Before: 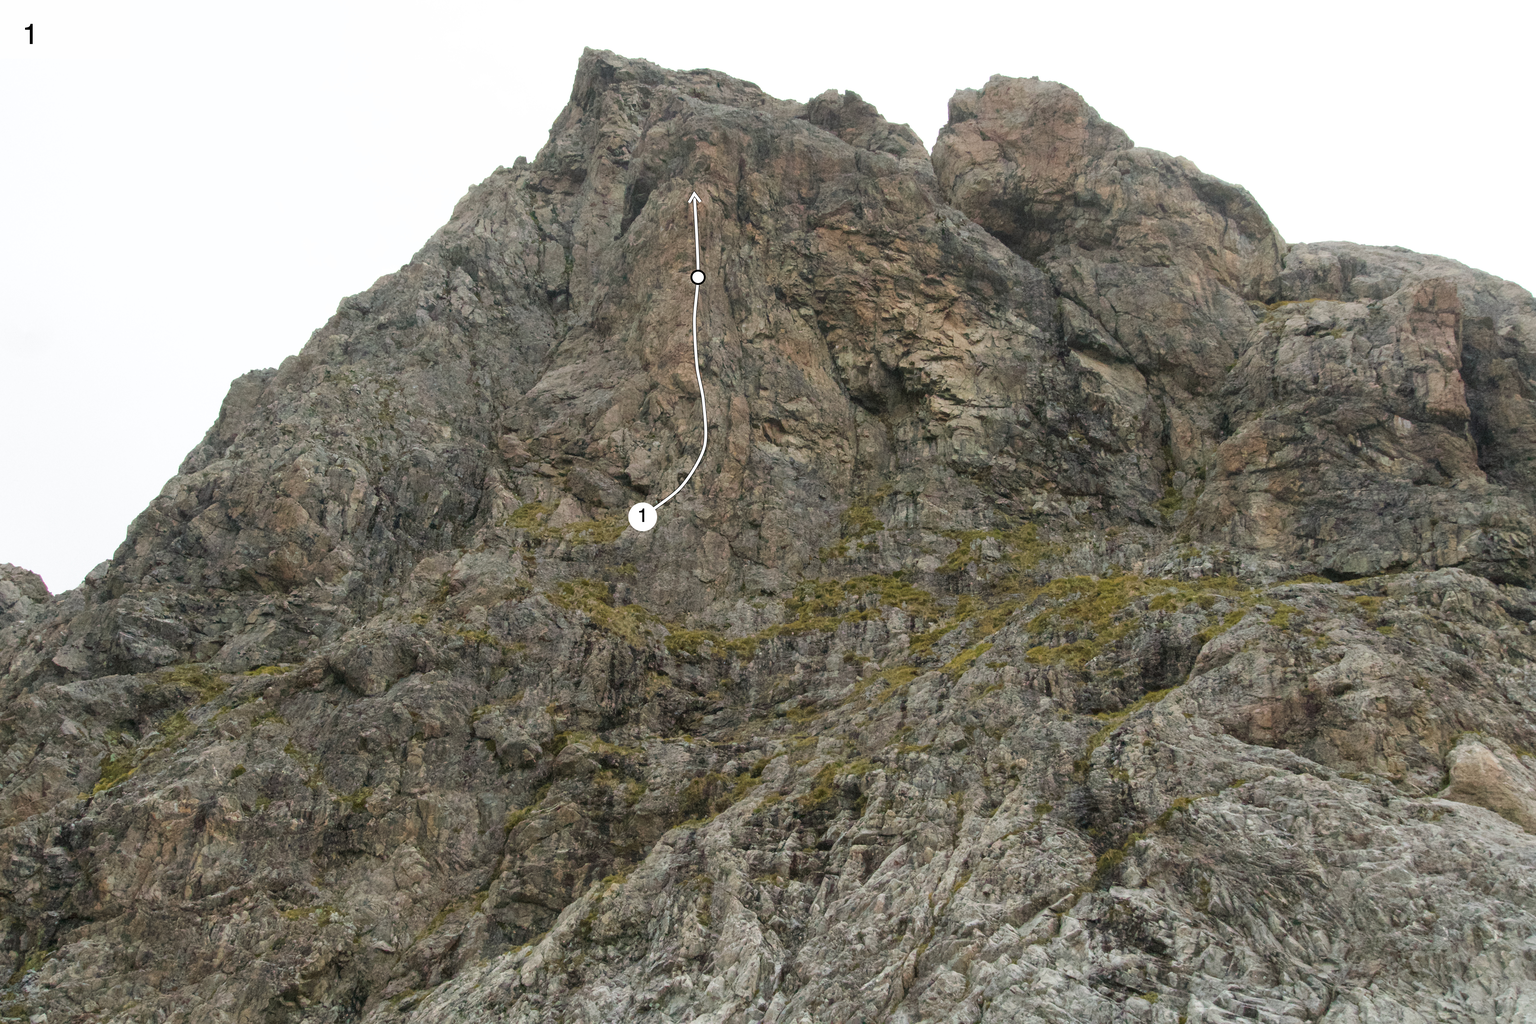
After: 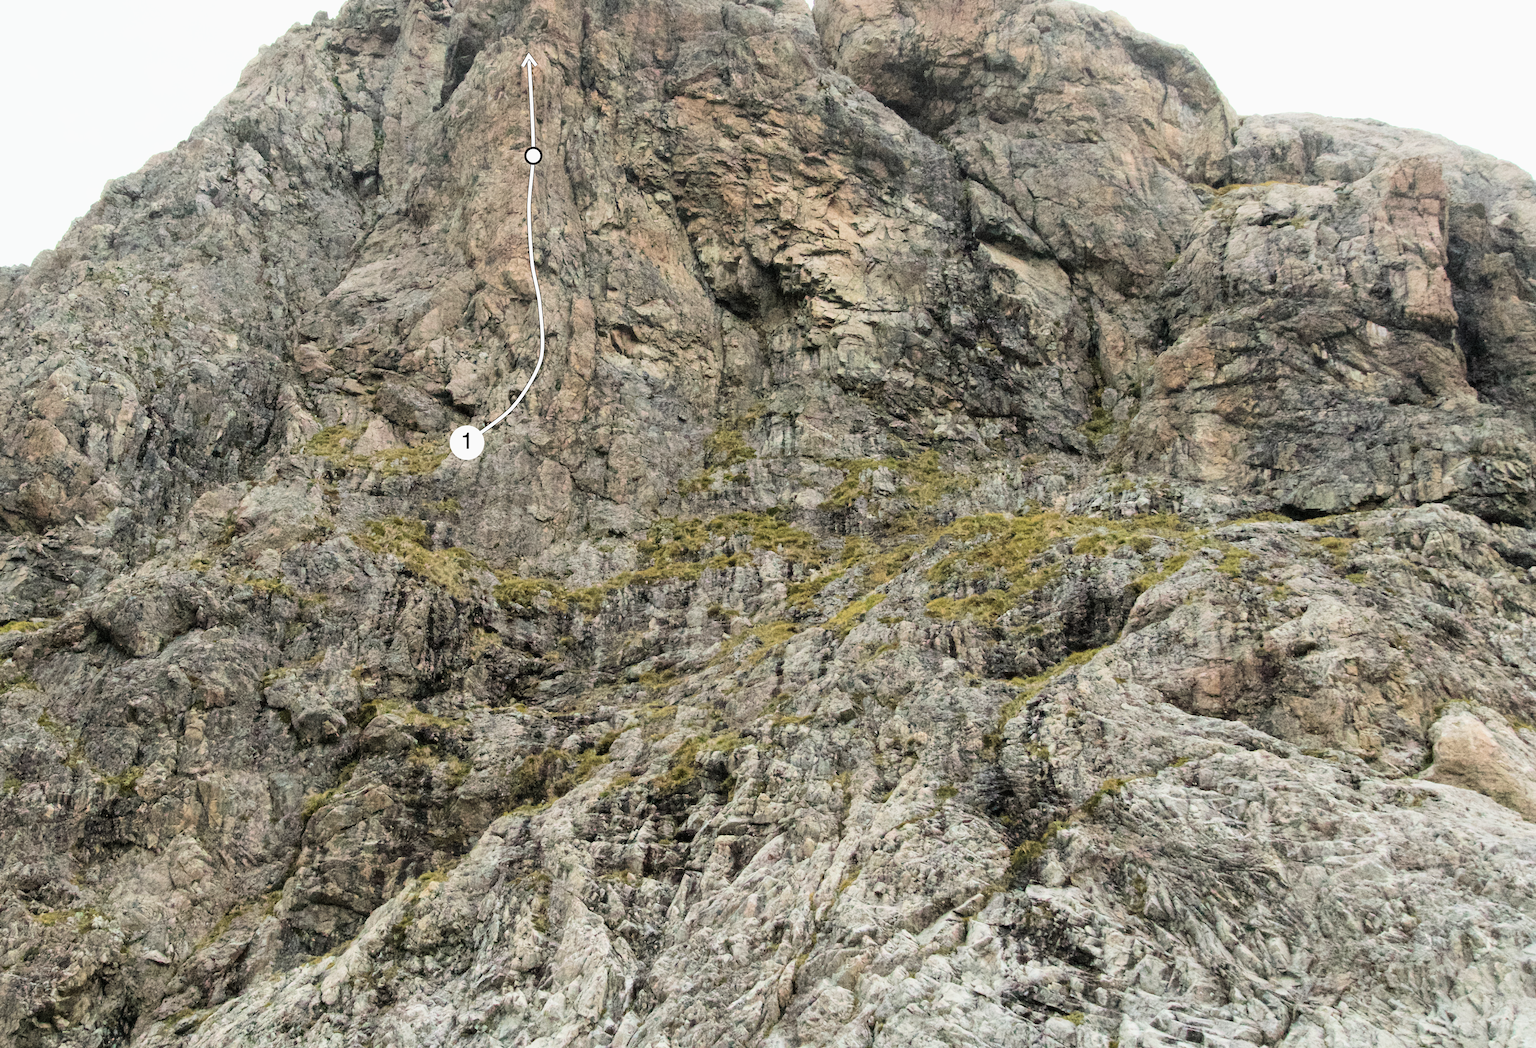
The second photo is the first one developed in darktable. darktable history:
filmic rgb: black relative exposure -7.99 EV, white relative exposure 4 EV, threshold 2.94 EV, hardness 4.18, contrast 1.373, enable highlight reconstruction true
crop: left 16.482%, top 14.41%
exposure: exposure 0.783 EV, compensate highlight preservation false
